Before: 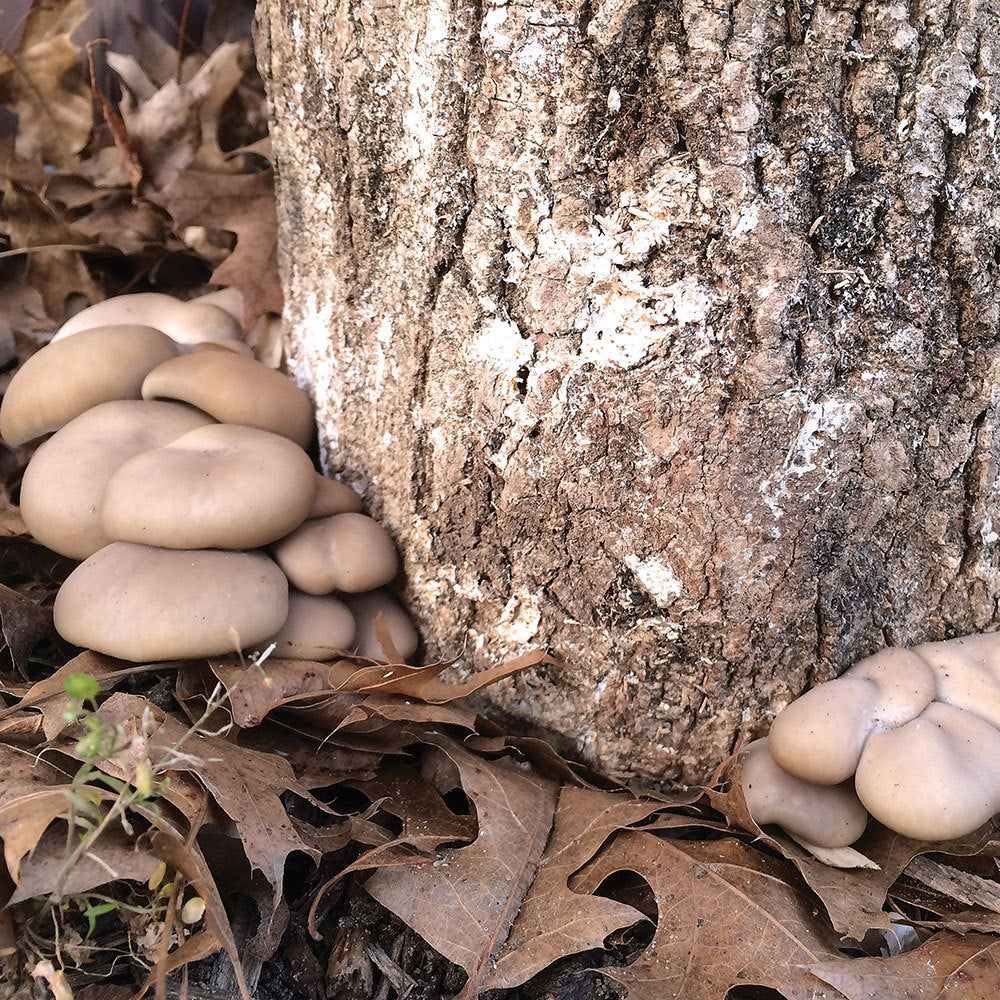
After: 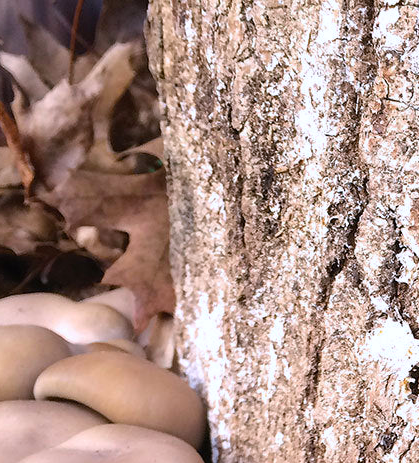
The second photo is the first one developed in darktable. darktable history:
crop and rotate: left 10.817%, top 0.062%, right 47.194%, bottom 53.626%
color balance rgb: perceptual saturation grading › global saturation 20%, global vibrance 20%
white balance: red 0.984, blue 1.059
